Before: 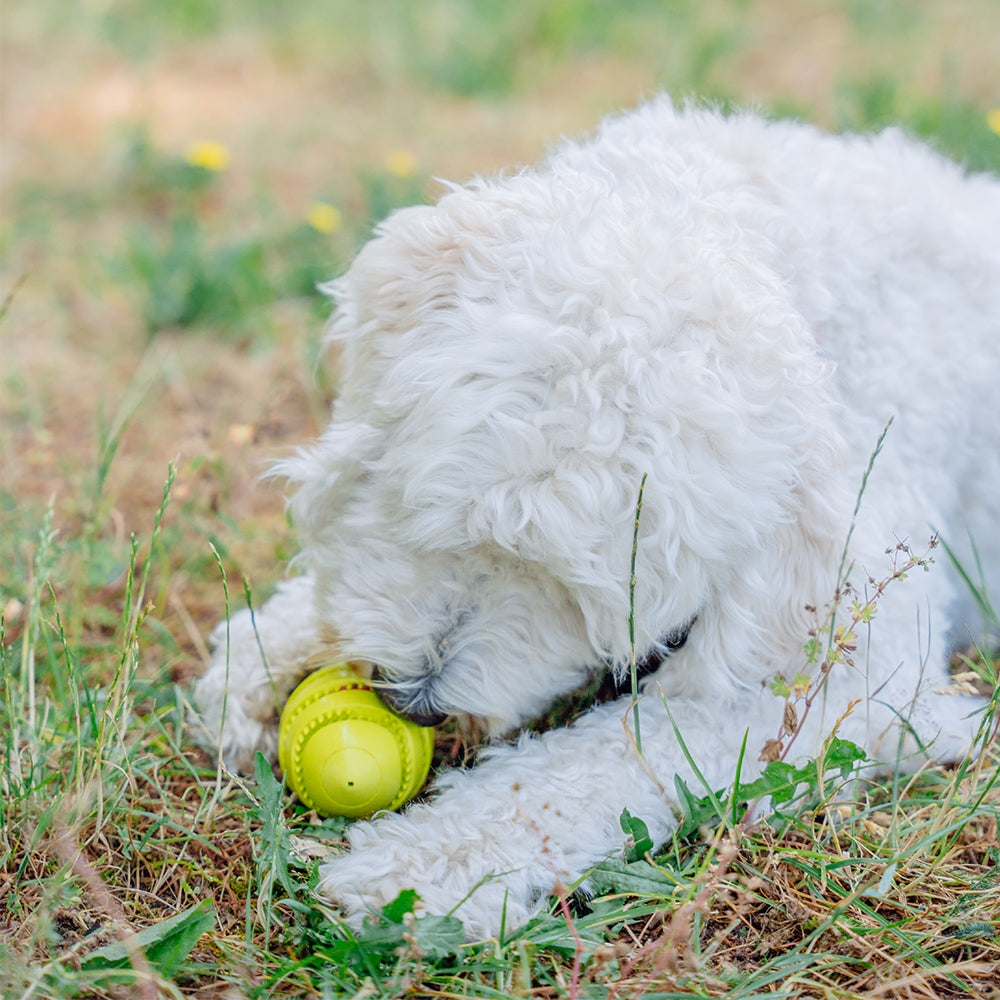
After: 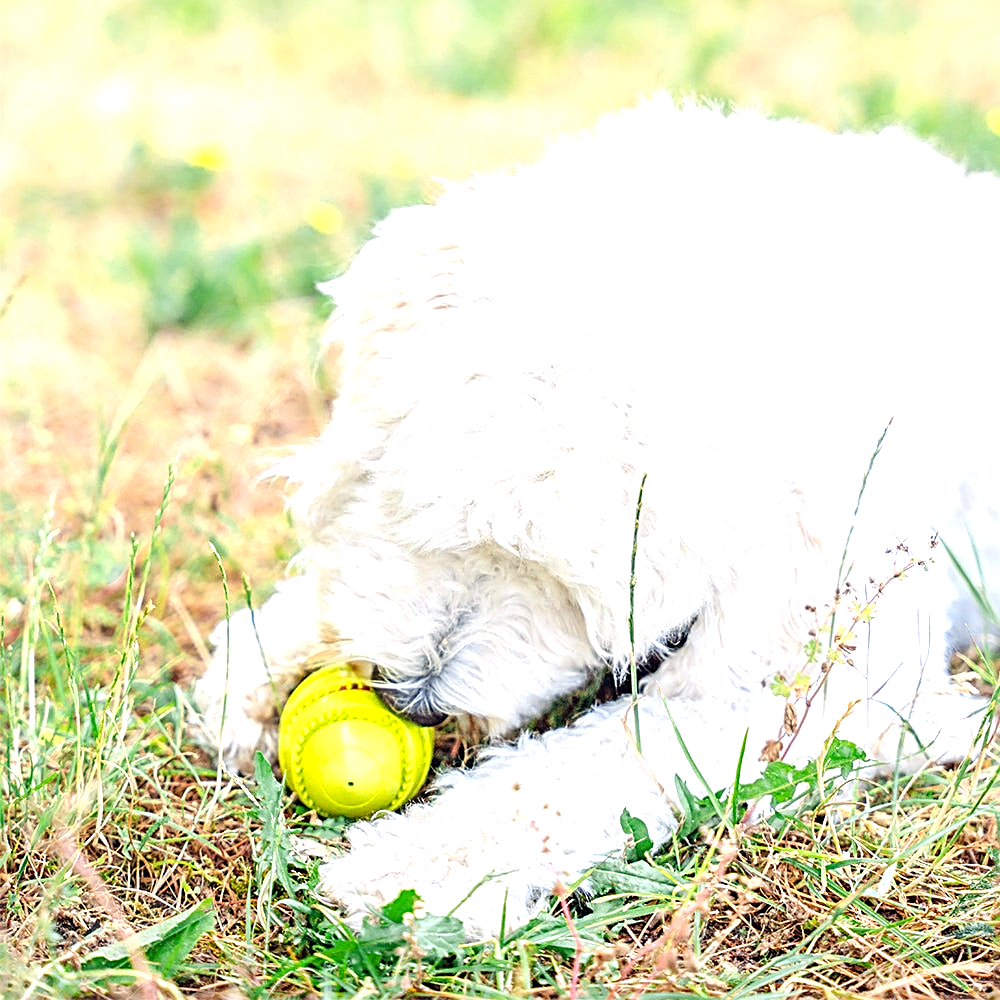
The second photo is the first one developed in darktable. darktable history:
color correction: highlights a* 3.84, highlights b* 5.07
sharpen: radius 2.543, amount 0.636
exposure: black level correction 0, exposure 1.1 EV, compensate exposure bias true, compensate highlight preservation false
